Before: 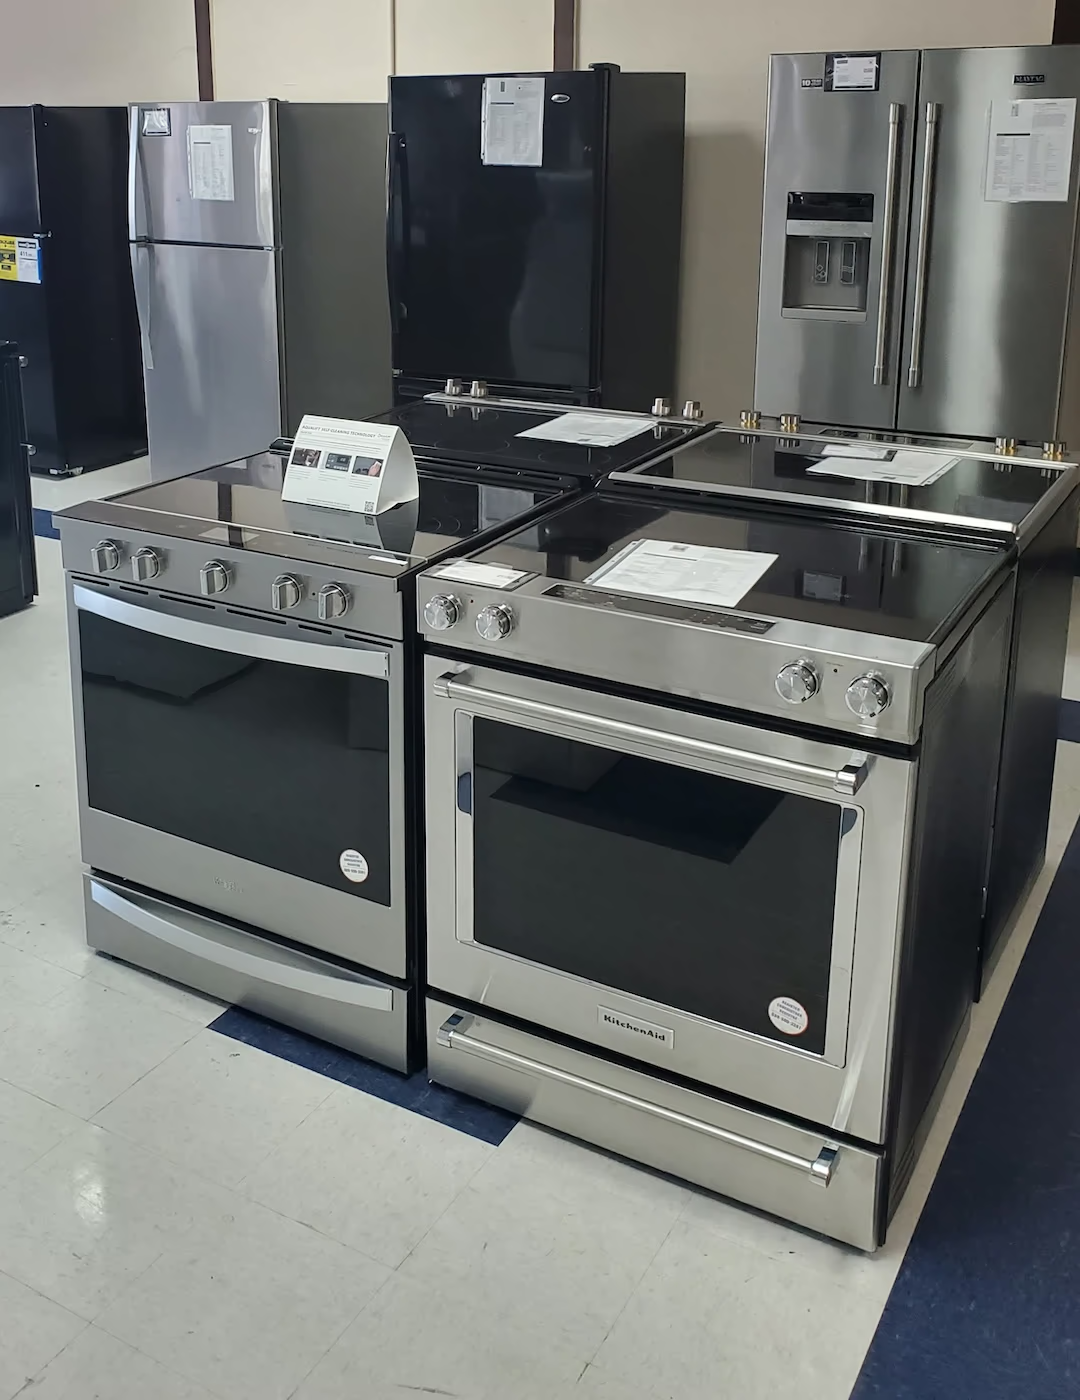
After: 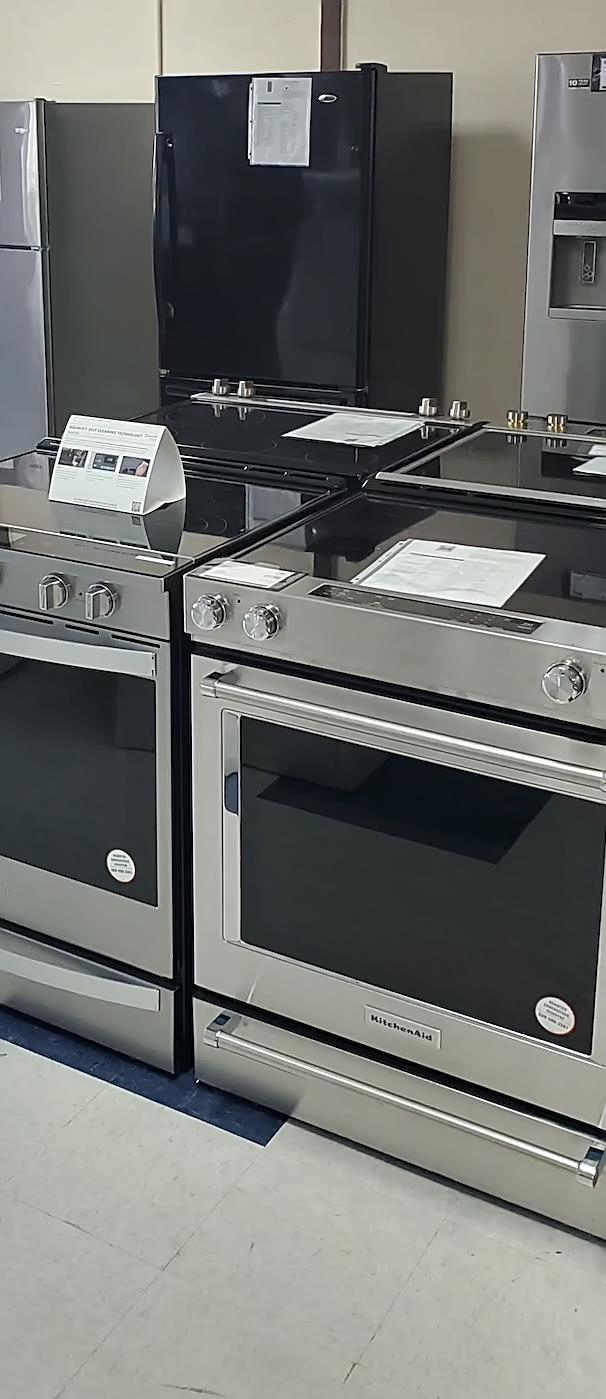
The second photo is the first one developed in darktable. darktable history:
sharpen: on, module defaults
crop: left 21.665%, right 22.132%, bottom 0.006%
